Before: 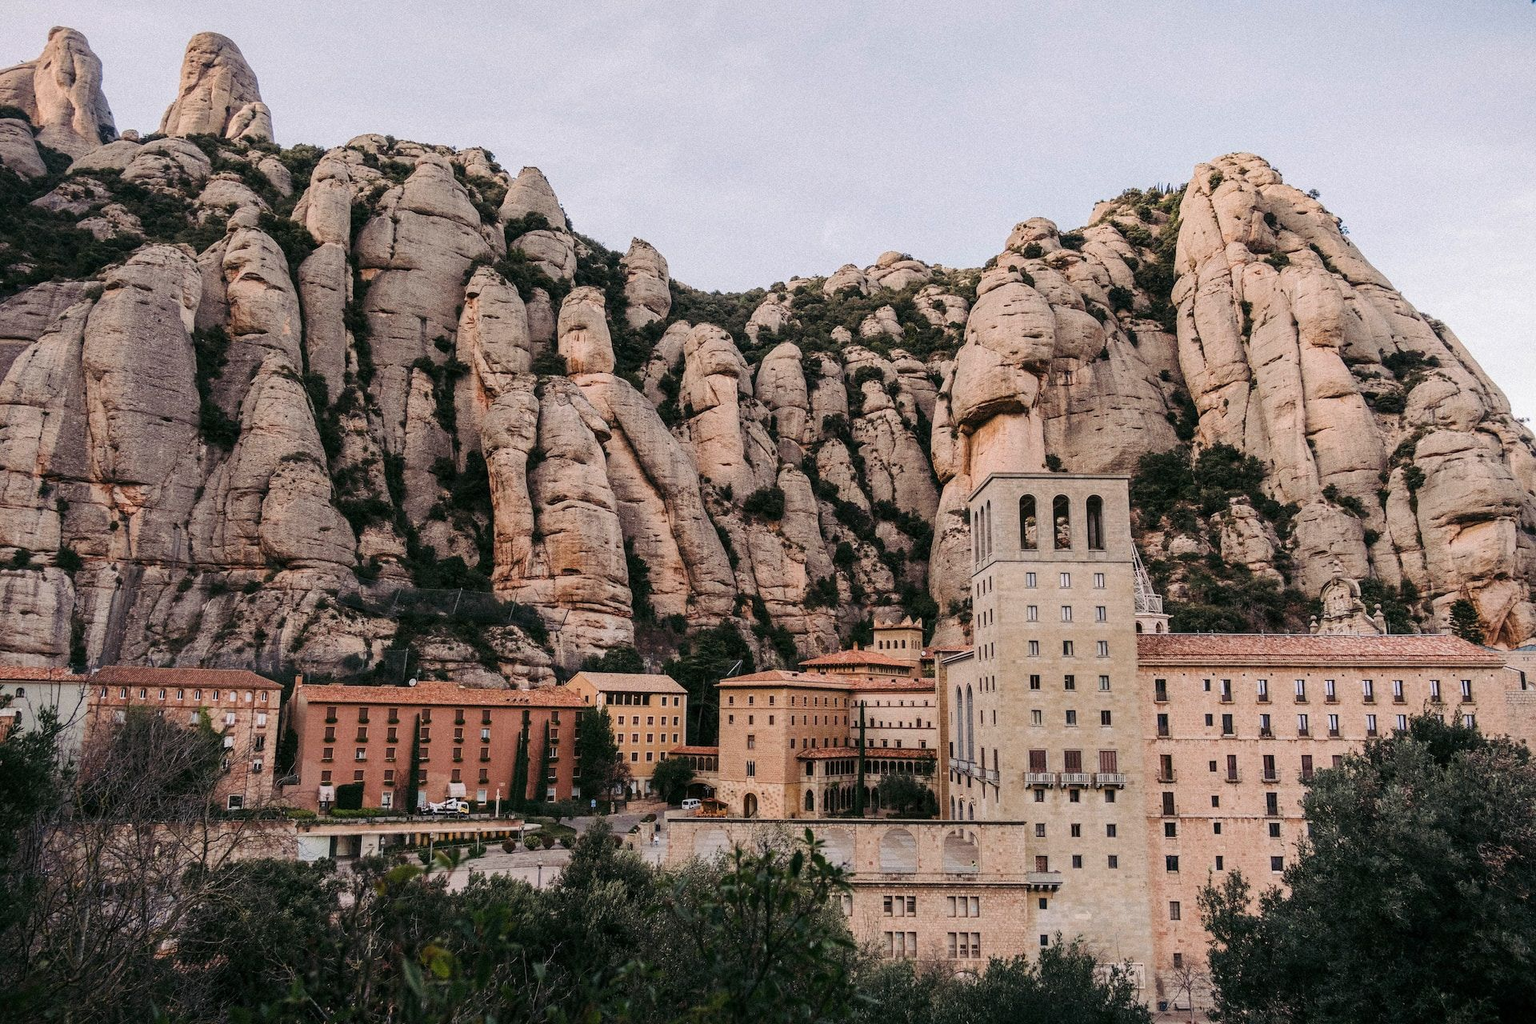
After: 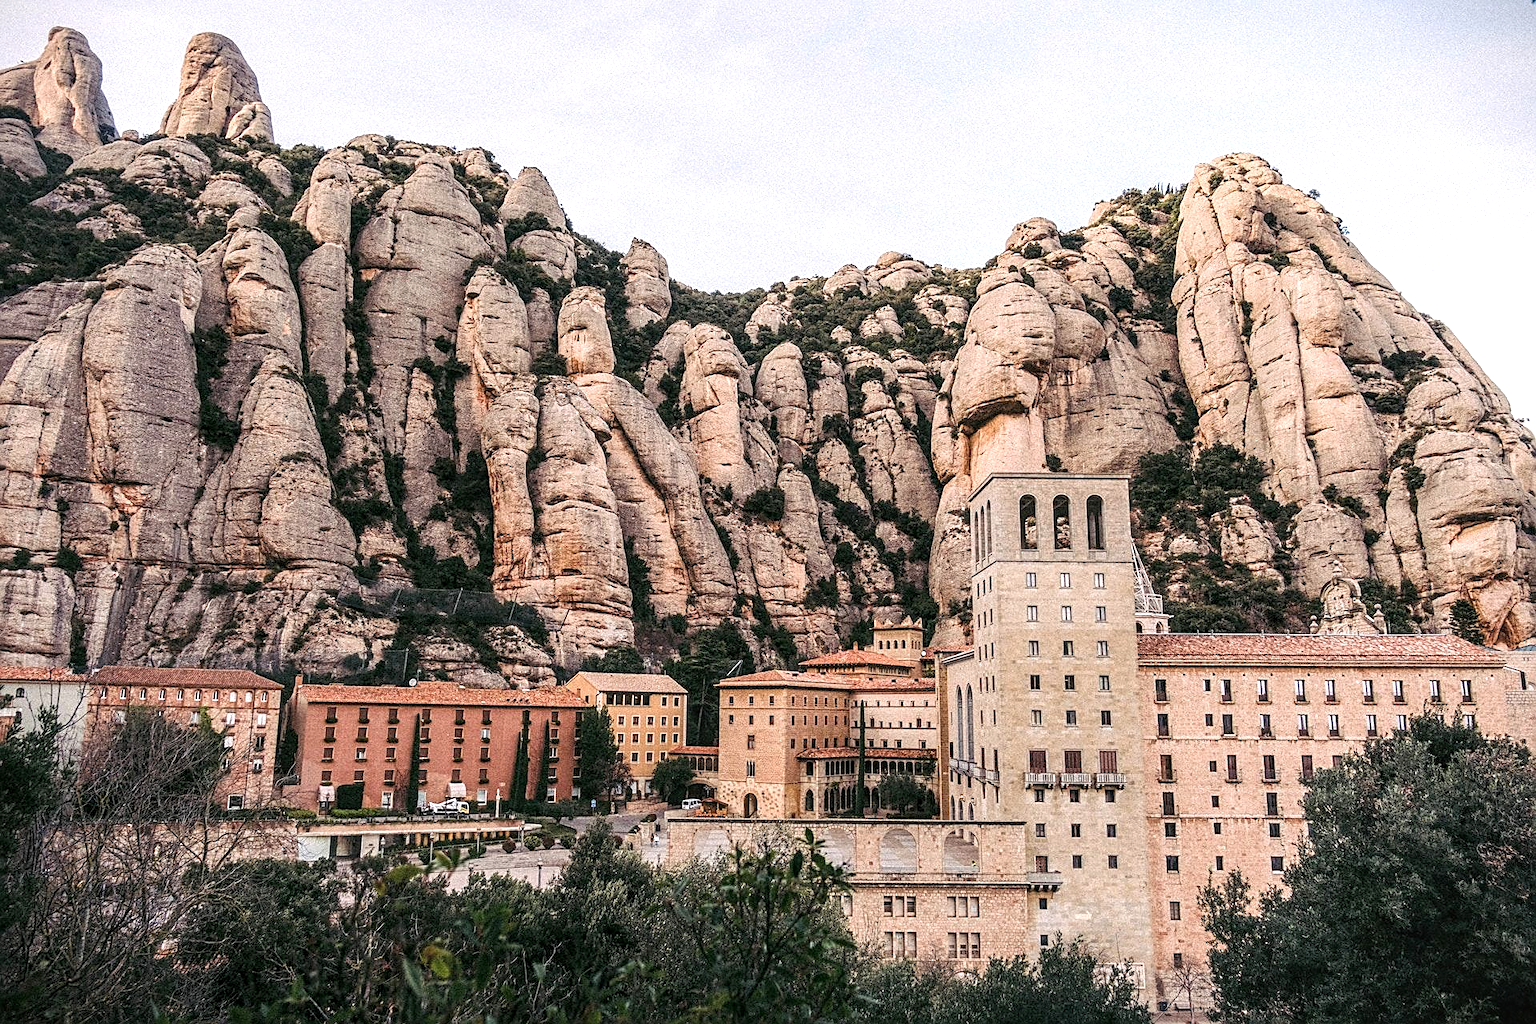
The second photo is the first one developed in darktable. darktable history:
sharpen: on, module defaults
vignetting: fall-off start 100.82%
local contrast: on, module defaults
exposure: exposure 0.61 EV, compensate highlight preservation false
